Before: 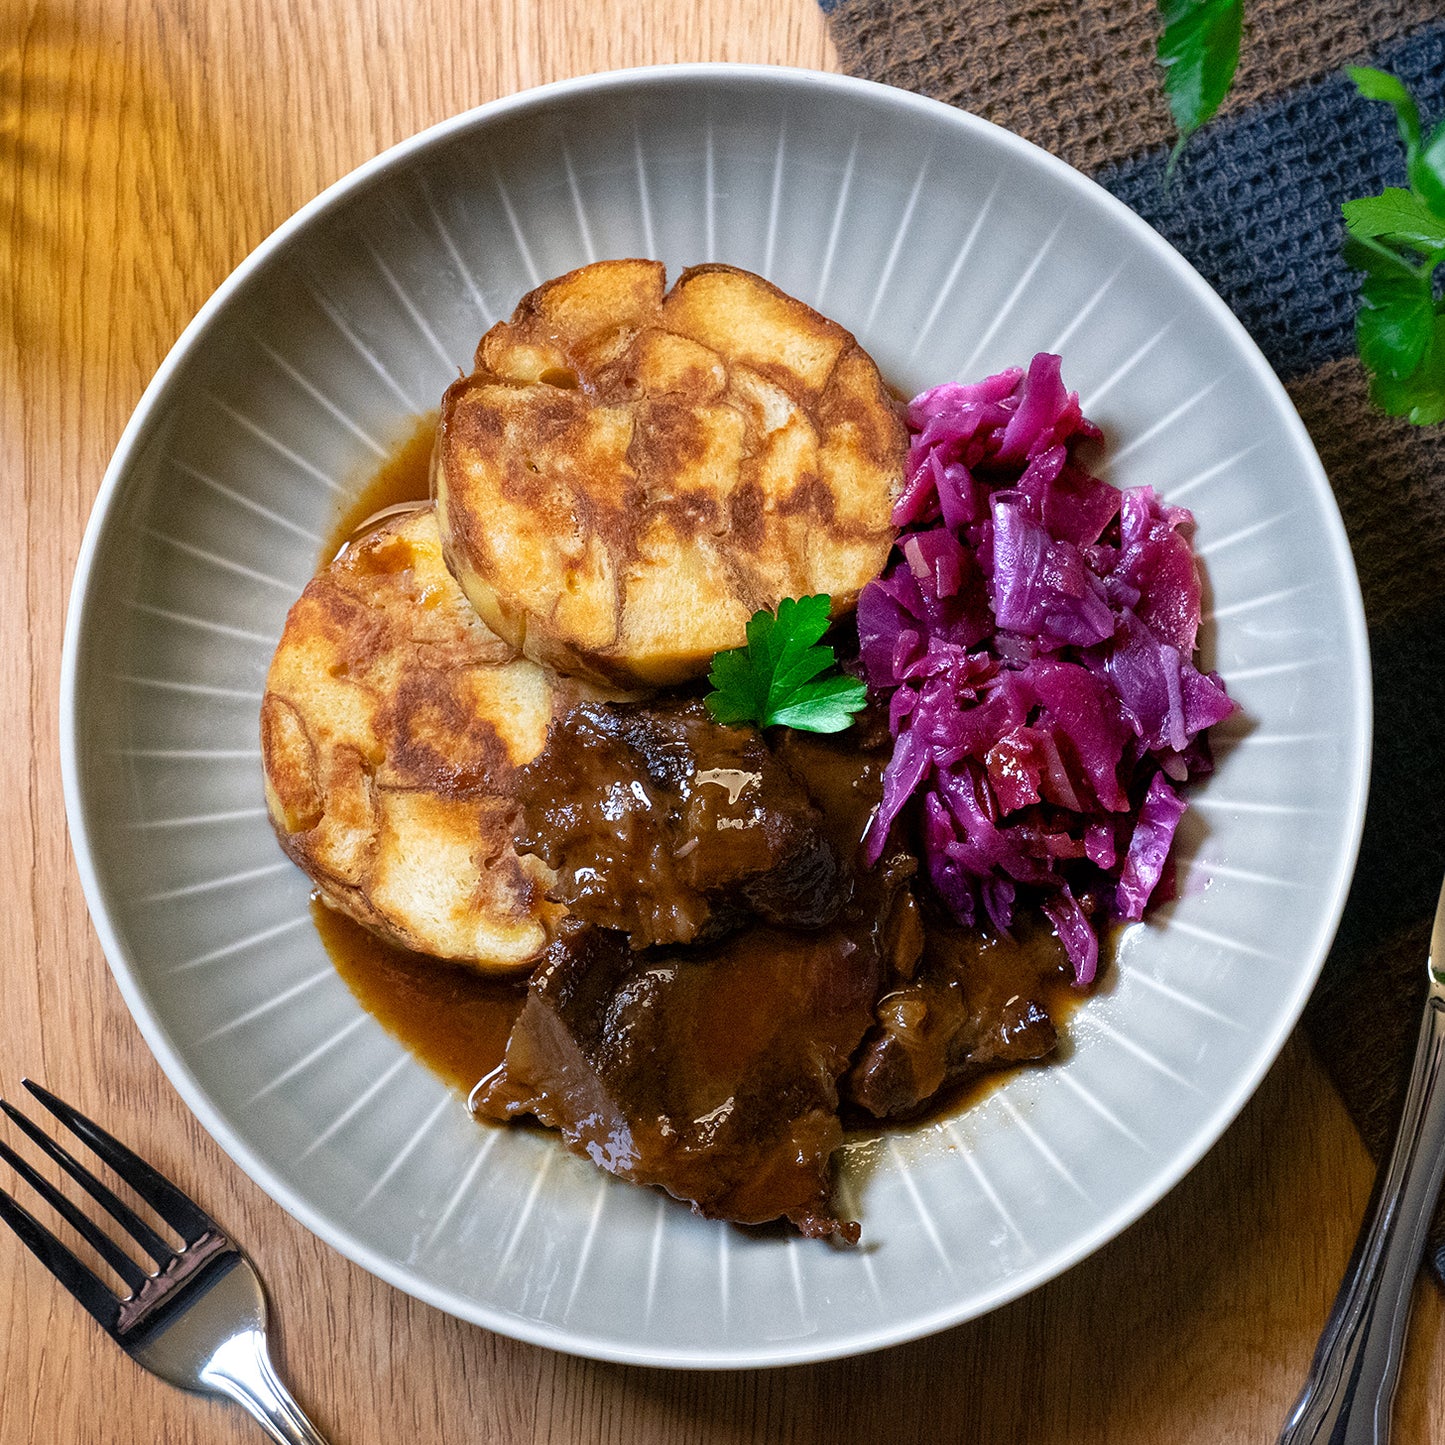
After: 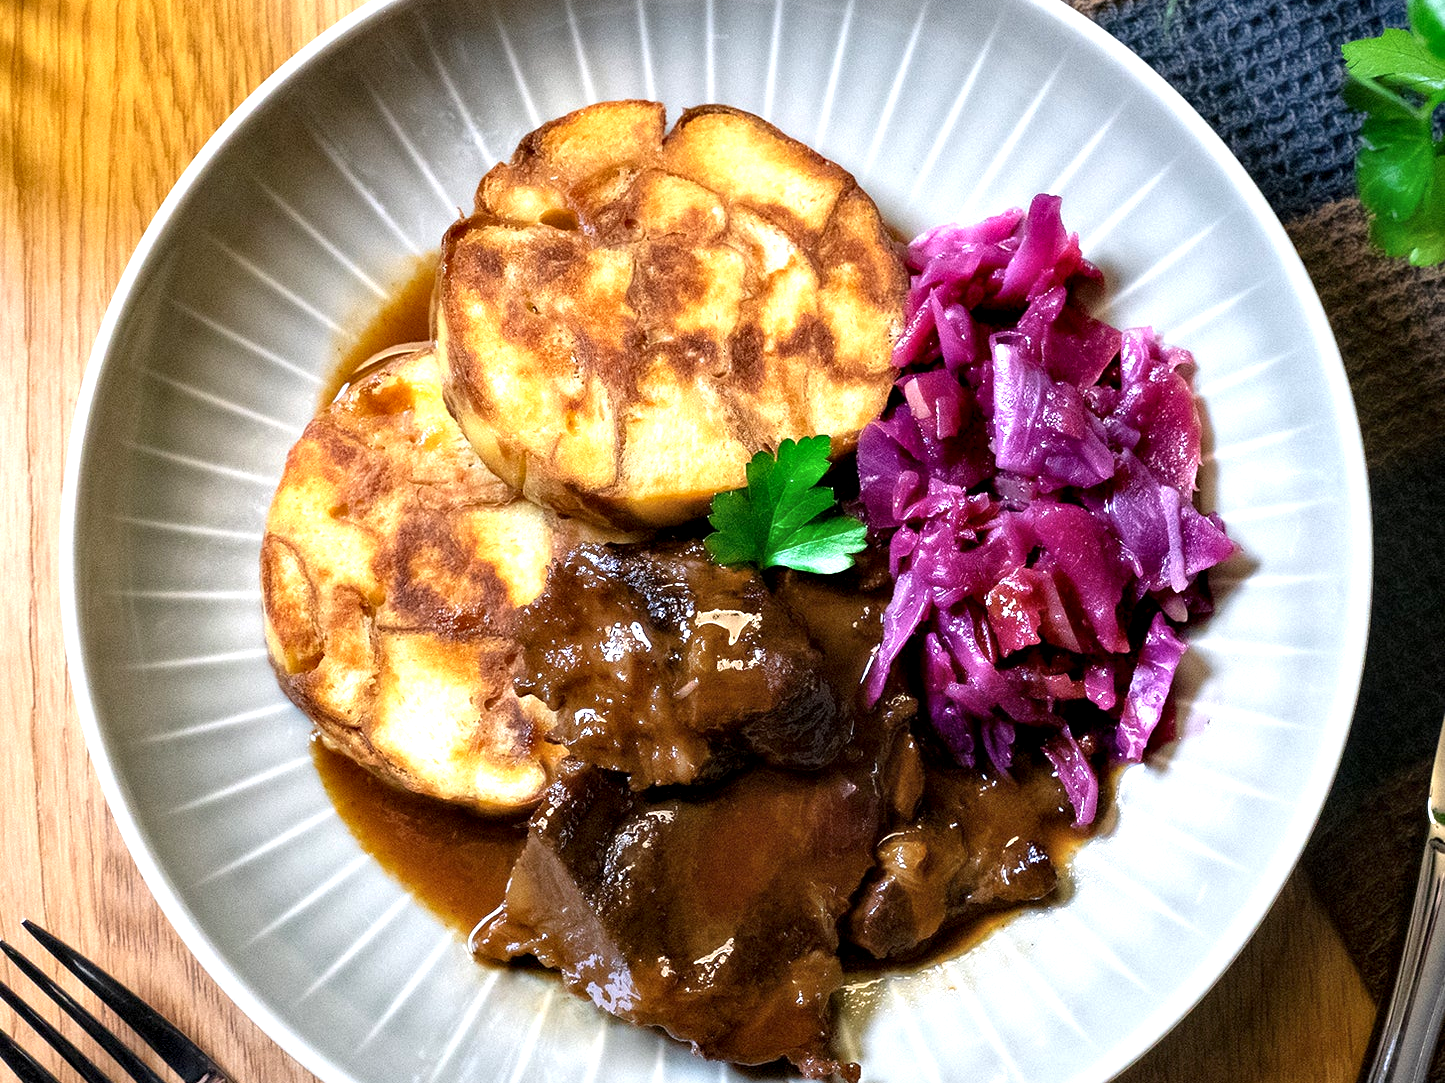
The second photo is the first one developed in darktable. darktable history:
contrast equalizer: y [[0.514, 0.573, 0.581, 0.508, 0.5, 0.5], [0.5 ×6], [0.5 ×6], [0 ×6], [0 ×6]]
exposure: black level correction 0, exposure 0.7 EV, compensate exposure bias true, compensate highlight preservation false
crop: top 11.038%, bottom 13.962%
